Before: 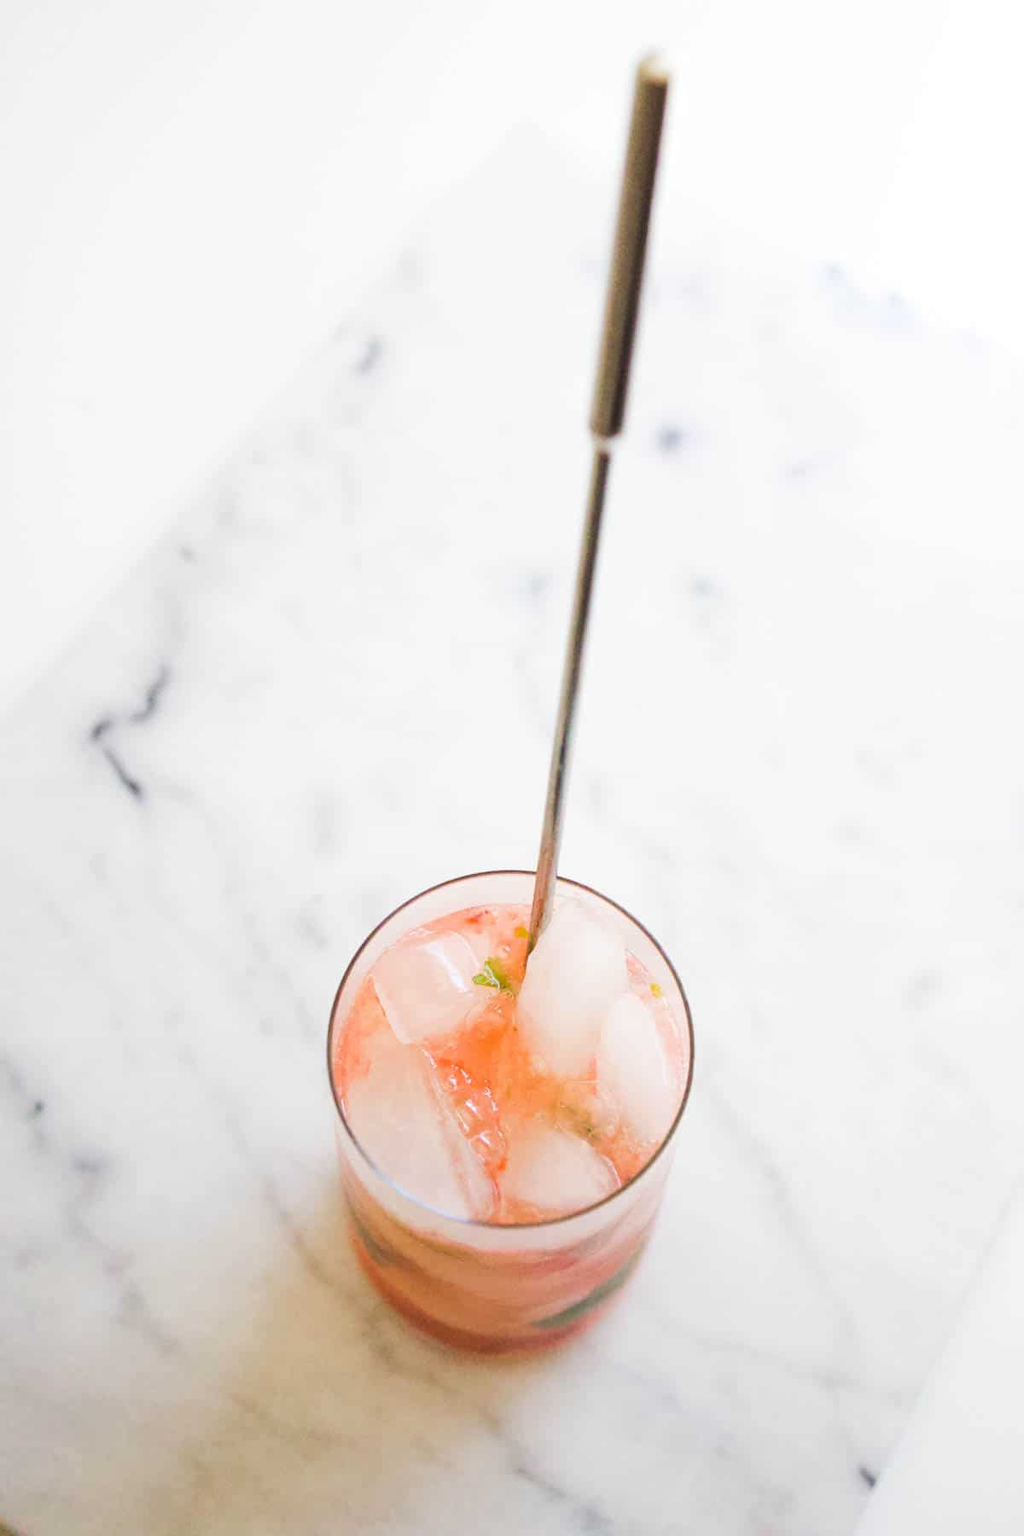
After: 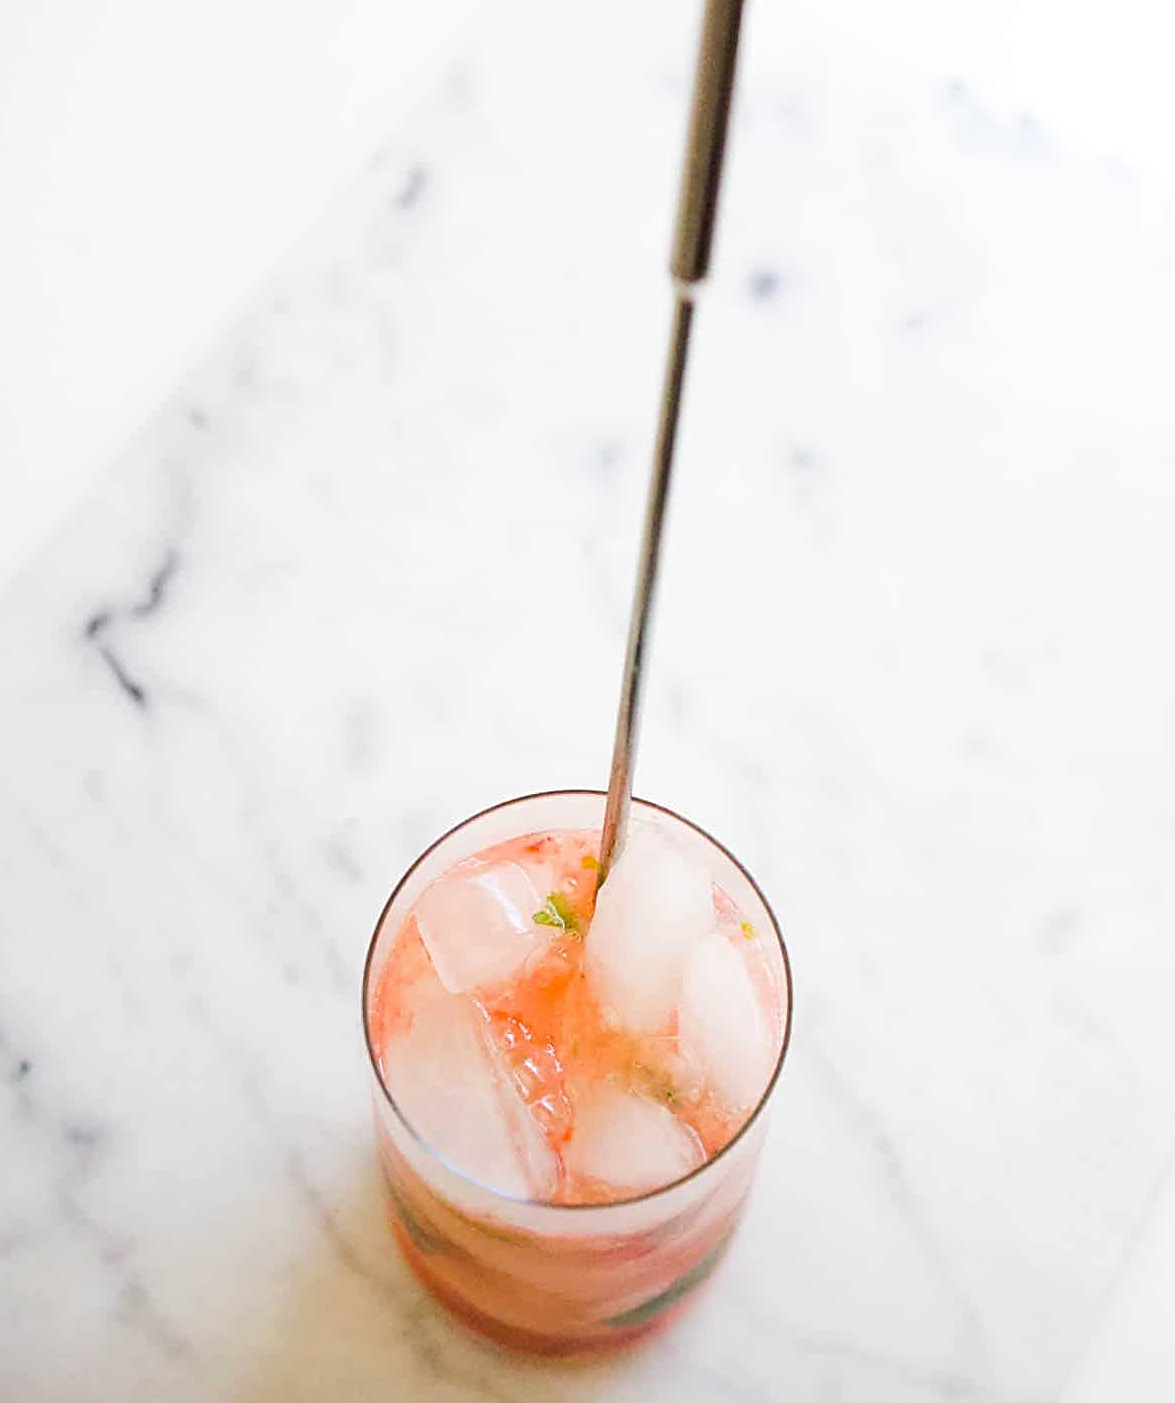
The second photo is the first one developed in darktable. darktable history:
haze removal: strength 0.25, distance 0.25, compatibility mode true, adaptive false
crop and rotate: left 1.814%, top 12.818%, right 0.25%, bottom 9.225%
sharpen: on, module defaults
